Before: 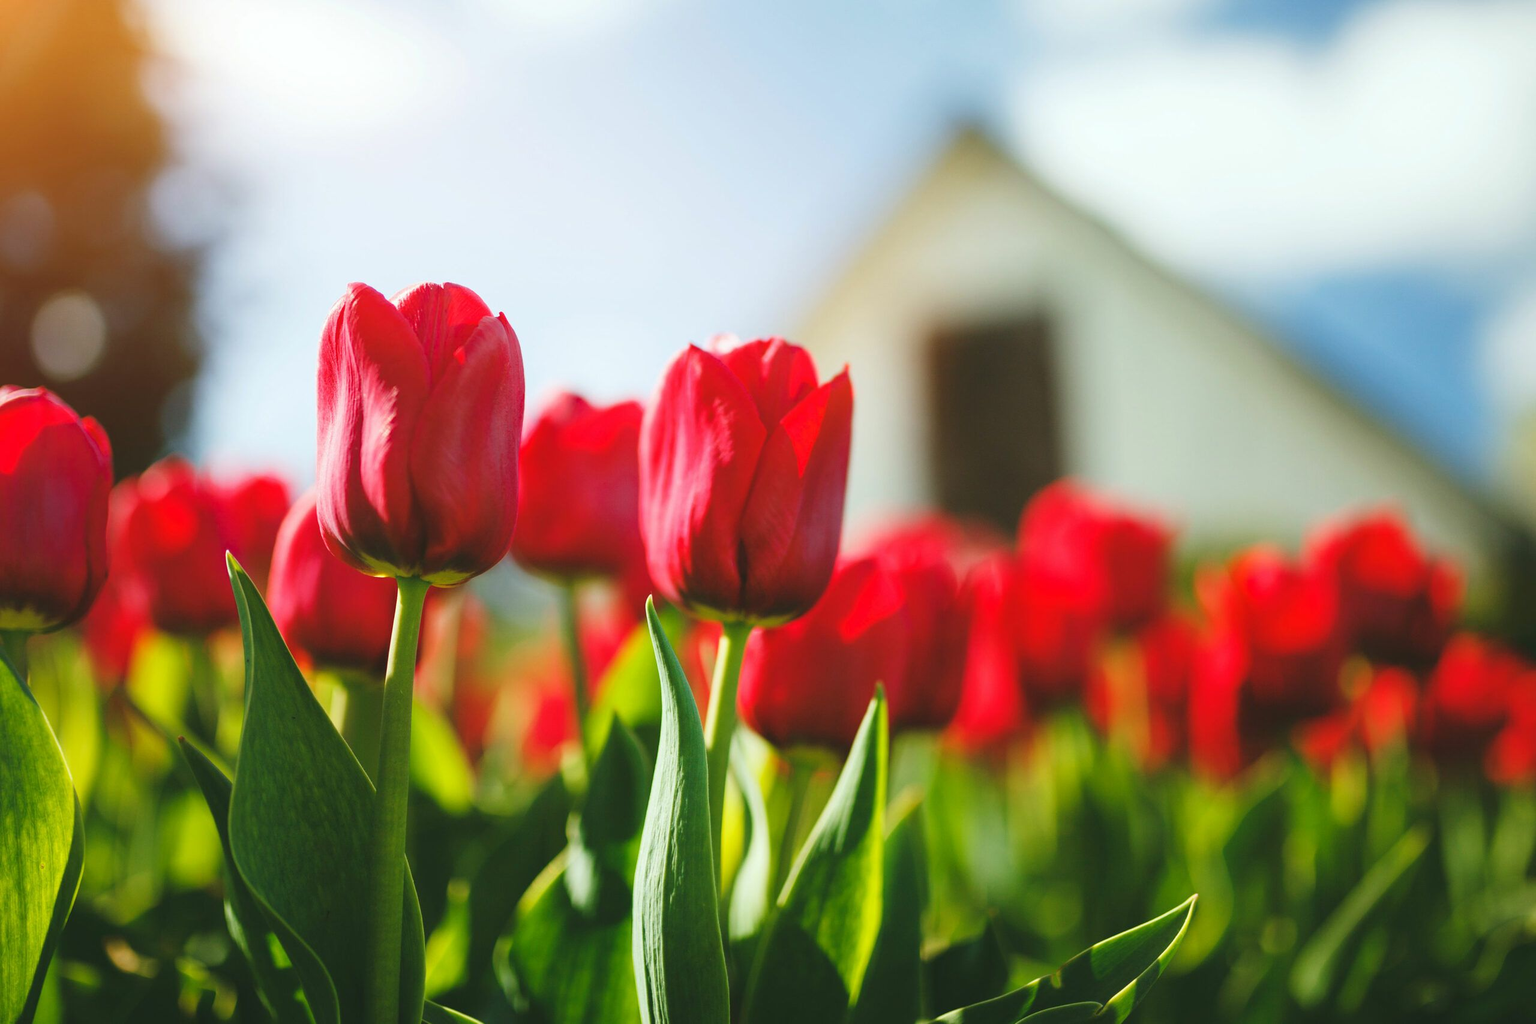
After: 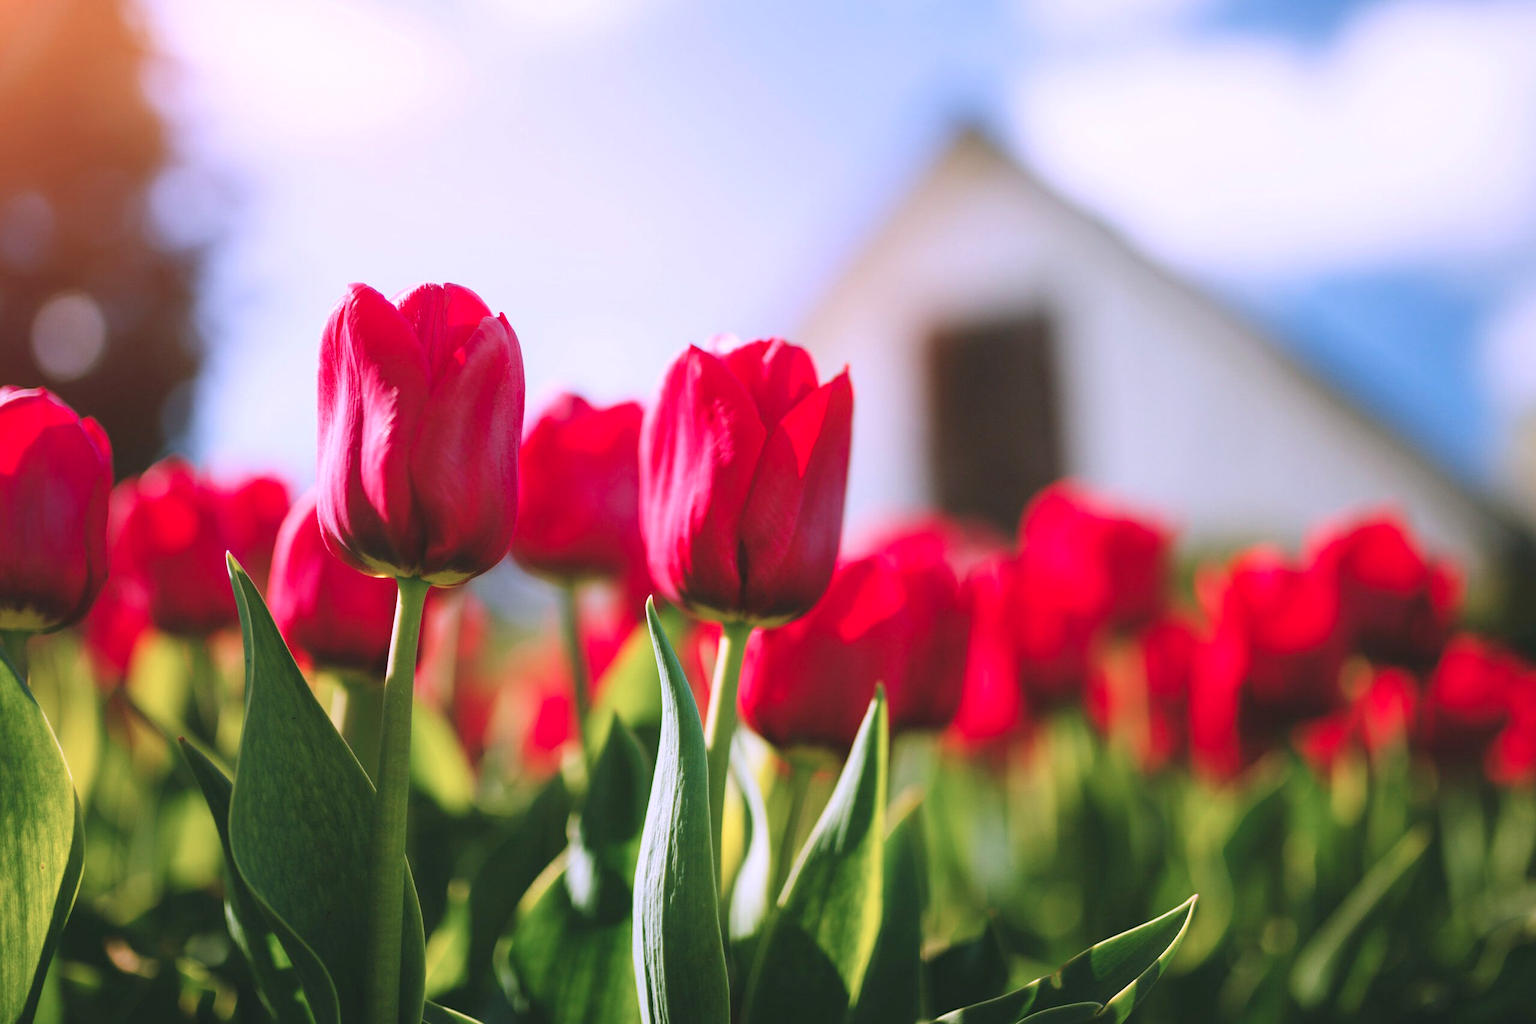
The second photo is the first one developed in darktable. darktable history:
color correction: highlights a* 15.06, highlights b* -25.65
tone equalizer: edges refinement/feathering 500, mask exposure compensation -1.57 EV, preserve details no
